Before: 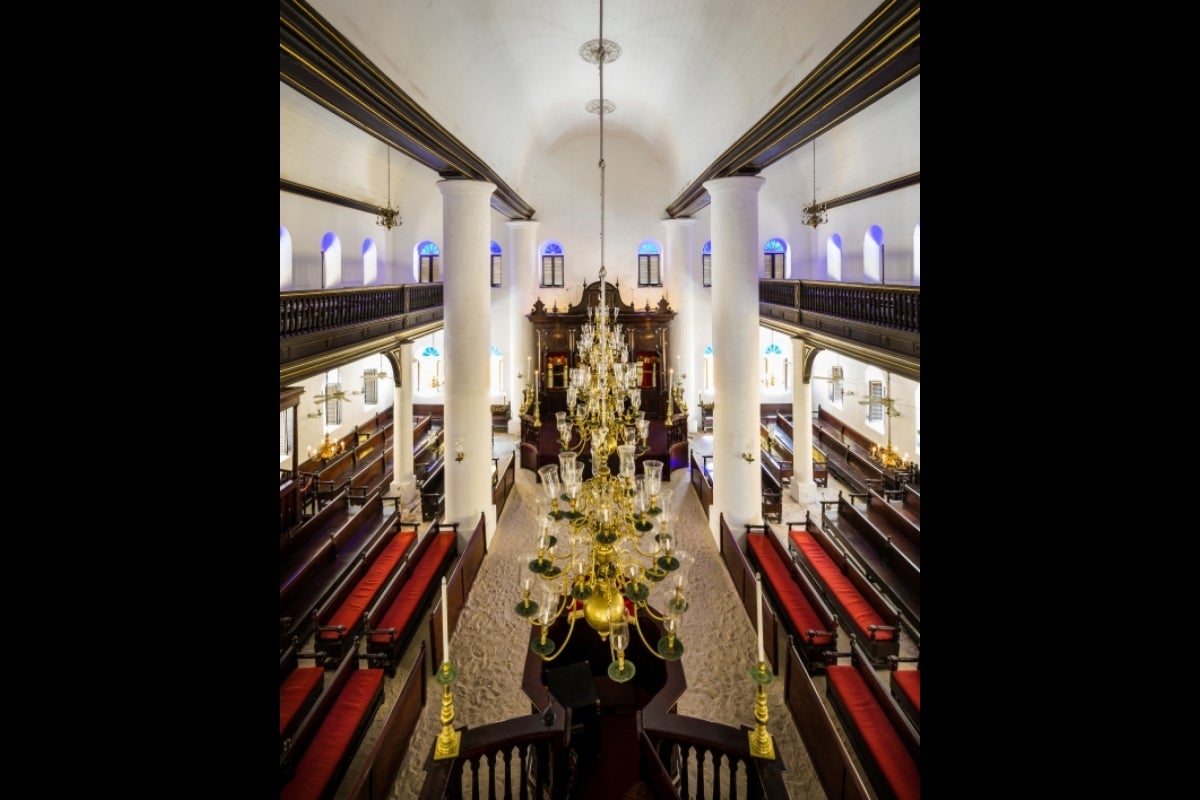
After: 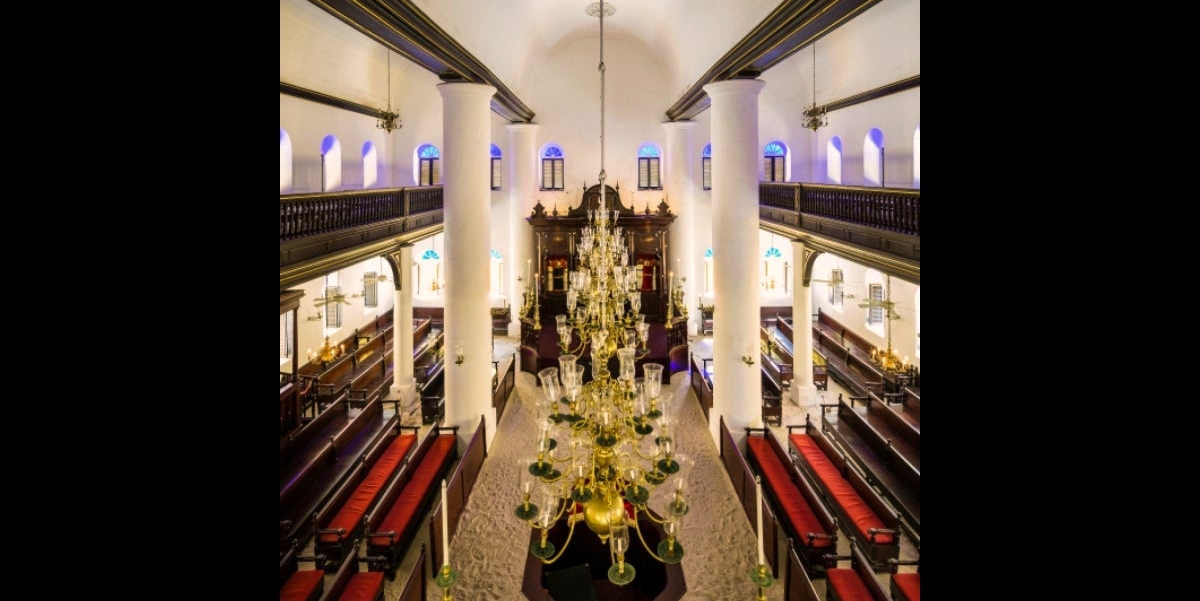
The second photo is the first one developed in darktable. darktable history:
velvia: on, module defaults
color correction: highlights a* 3.66, highlights b* 5.15
crop and rotate: top 12.331%, bottom 12.515%
